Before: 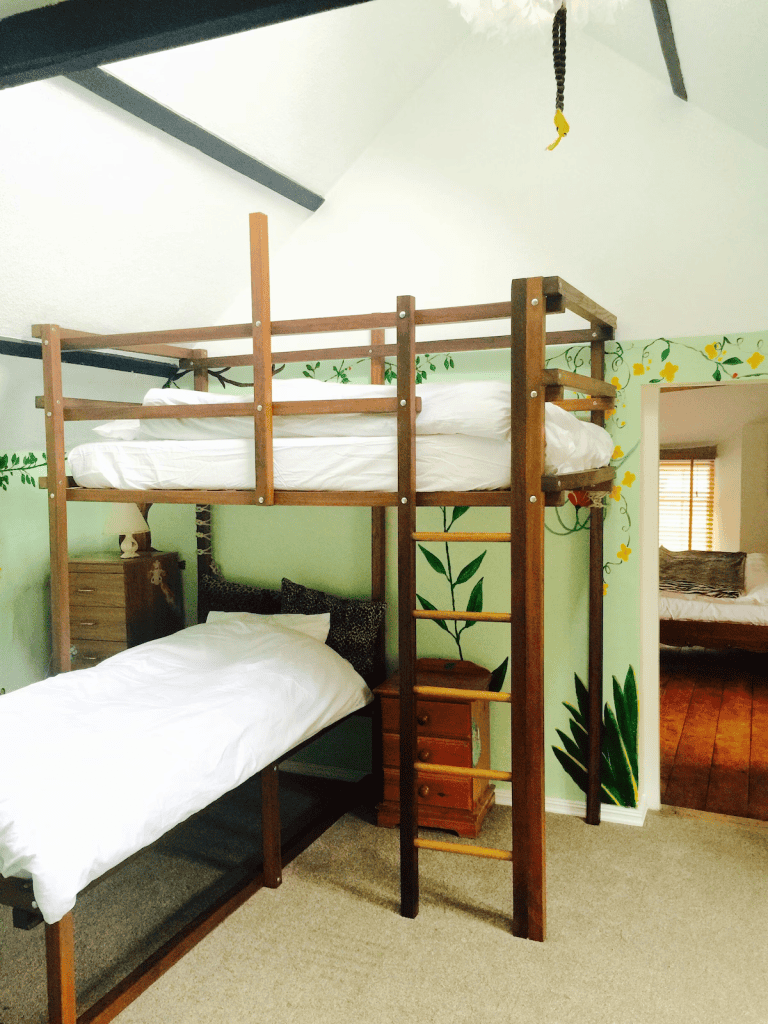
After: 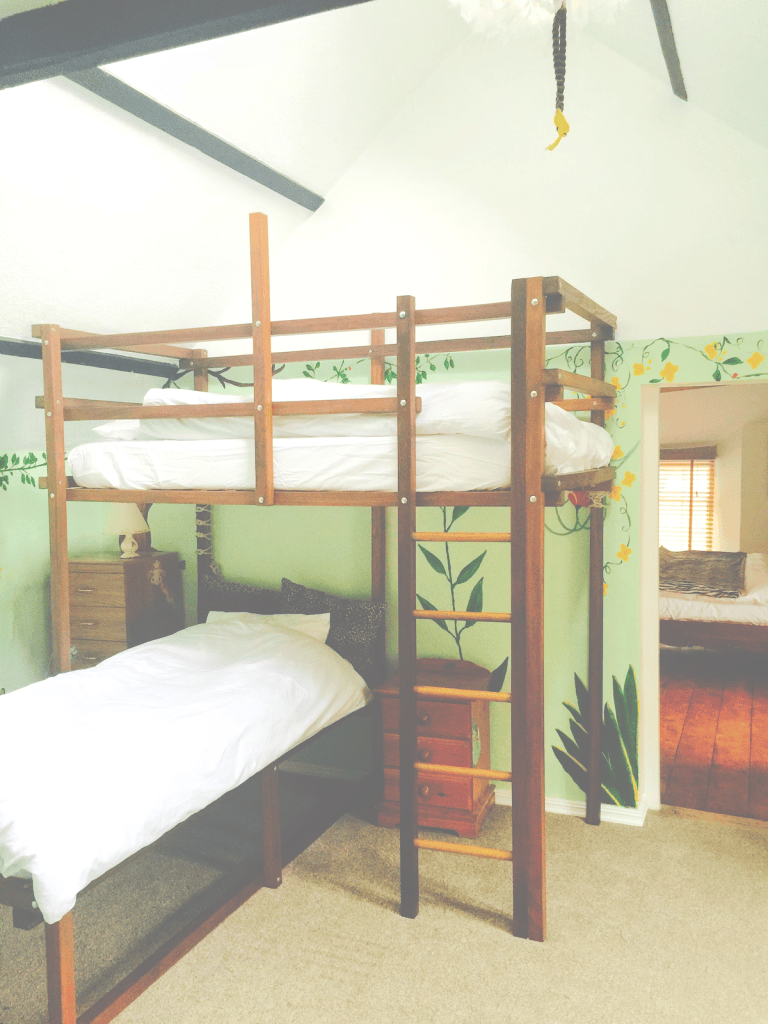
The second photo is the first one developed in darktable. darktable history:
local contrast: detail 110%
levels: levels [0, 0.43, 0.984]
exposure: black level correction -0.087, compensate highlight preservation false
